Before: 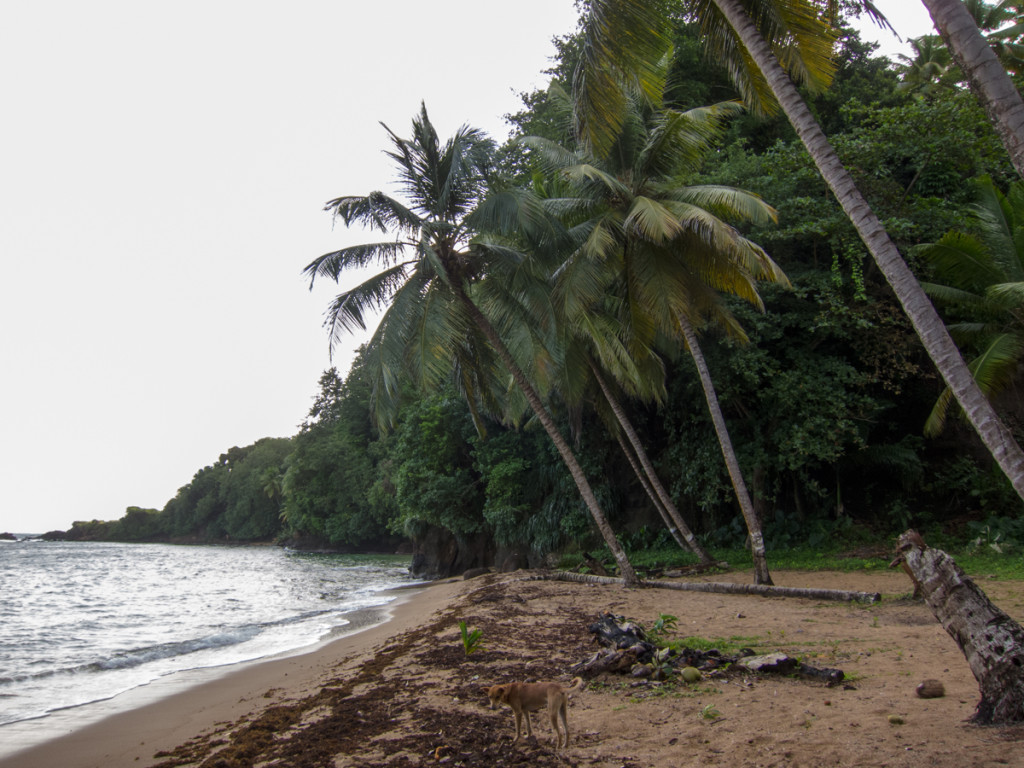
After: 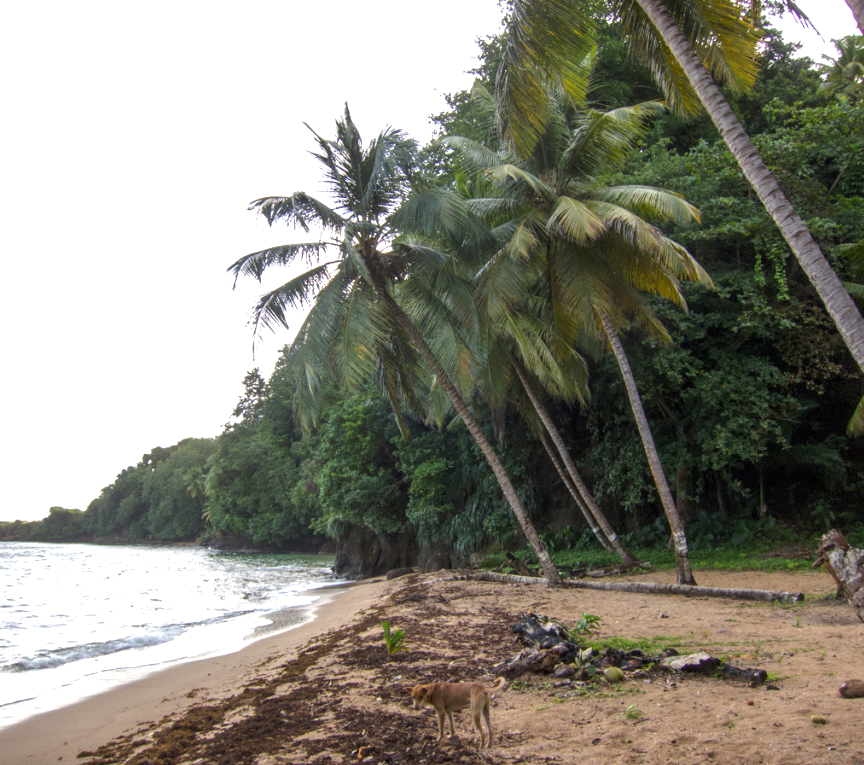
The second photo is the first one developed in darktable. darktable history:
crop: left 7.598%, right 7.873%
exposure: black level correction 0, exposure 0.9 EV, compensate highlight preservation false
